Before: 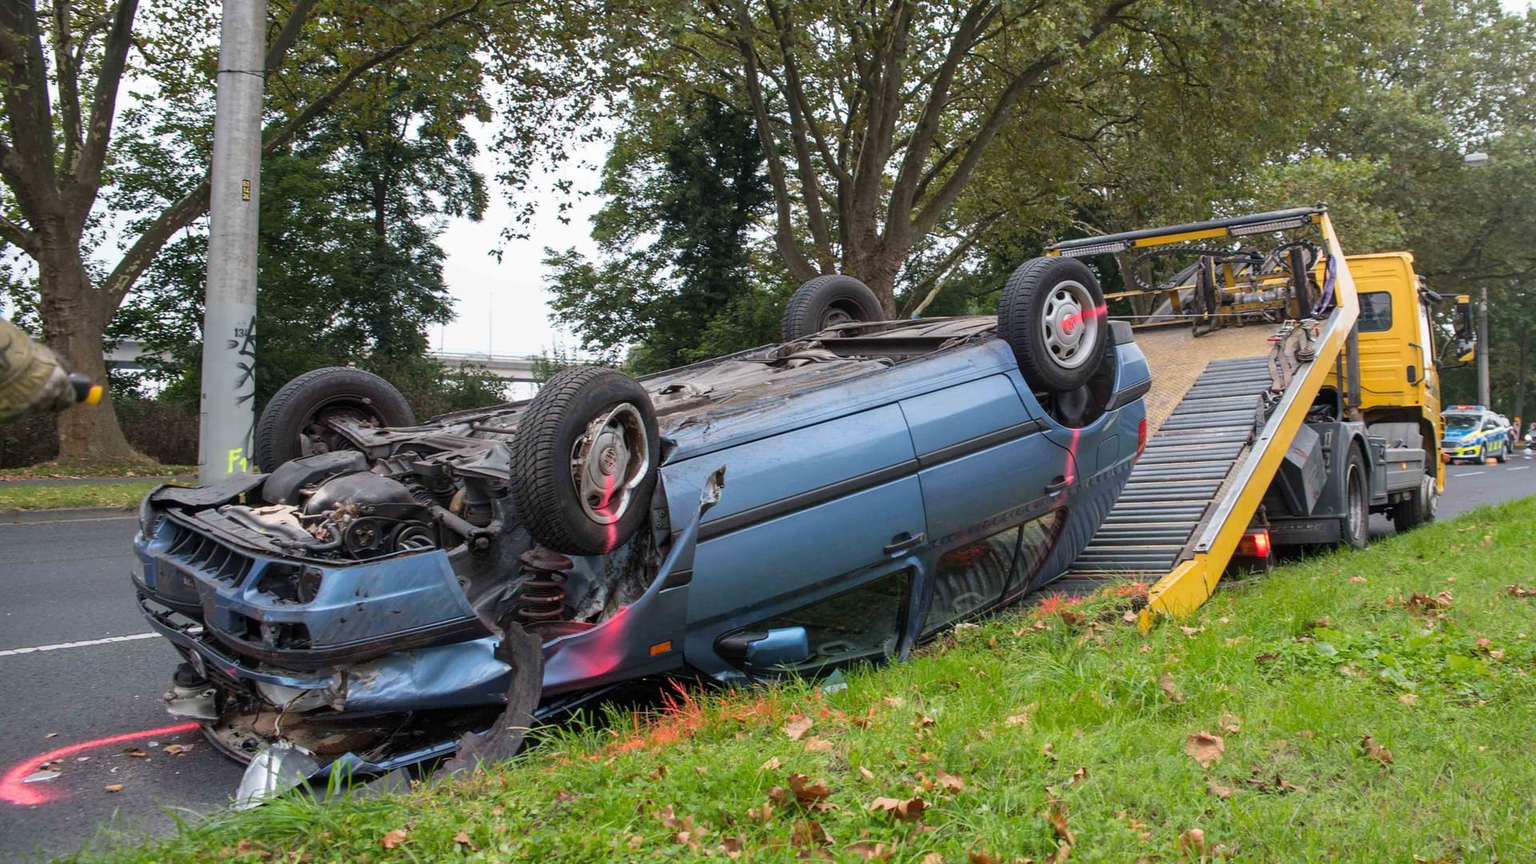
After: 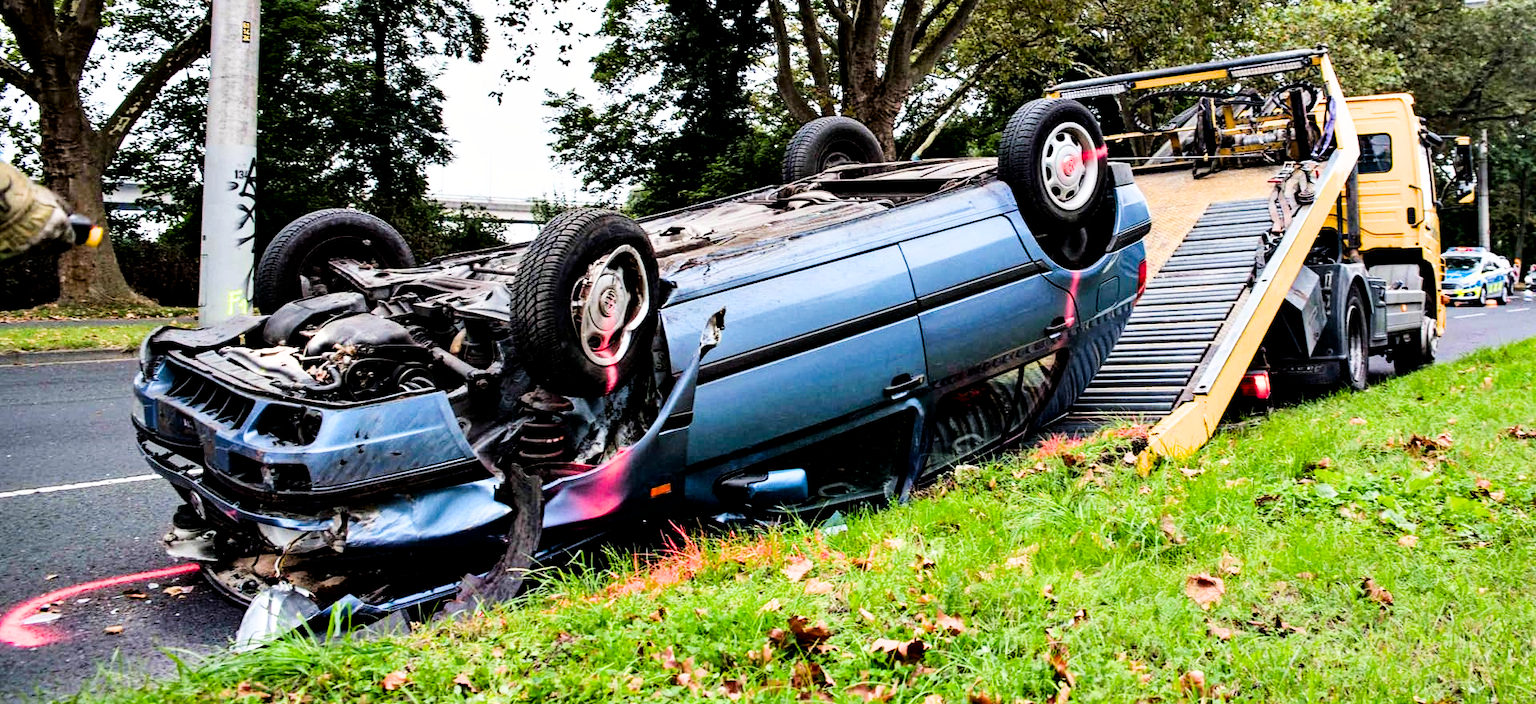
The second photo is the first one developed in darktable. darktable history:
tone equalizer: -8 EV -0.391 EV, -7 EV -0.413 EV, -6 EV -0.334 EV, -5 EV -0.252 EV, -3 EV 0.209 EV, -2 EV 0.346 EV, -1 EV 0.381 EV, +0 EV 0.441 EV
filmic rgb: black relative exposure -5.1 EV, white relative exposure 3.98 EV, hardness 2.9, contrast 1.196, highlights saturation mix -31.16%
contrast equalizer: y [[0.6 ×6], [0.55 ×6], [0 ×6], [0 ×6], [0 ×6]]
crop and rotate: top 18.503%
contrast brightness saturation: contrast 0.133, brightness -0.062, saturation 0.152
exposure: black level correction 0.001, exposure 0.5 EV, compensate highlight preservation false
haze removal: compatibility mode true, adaptive false
